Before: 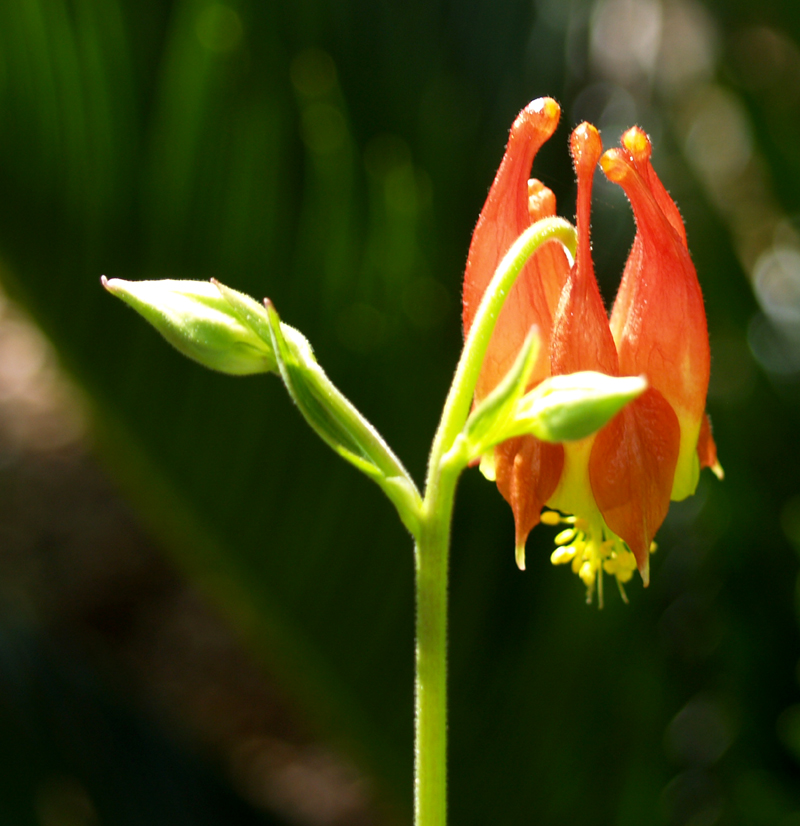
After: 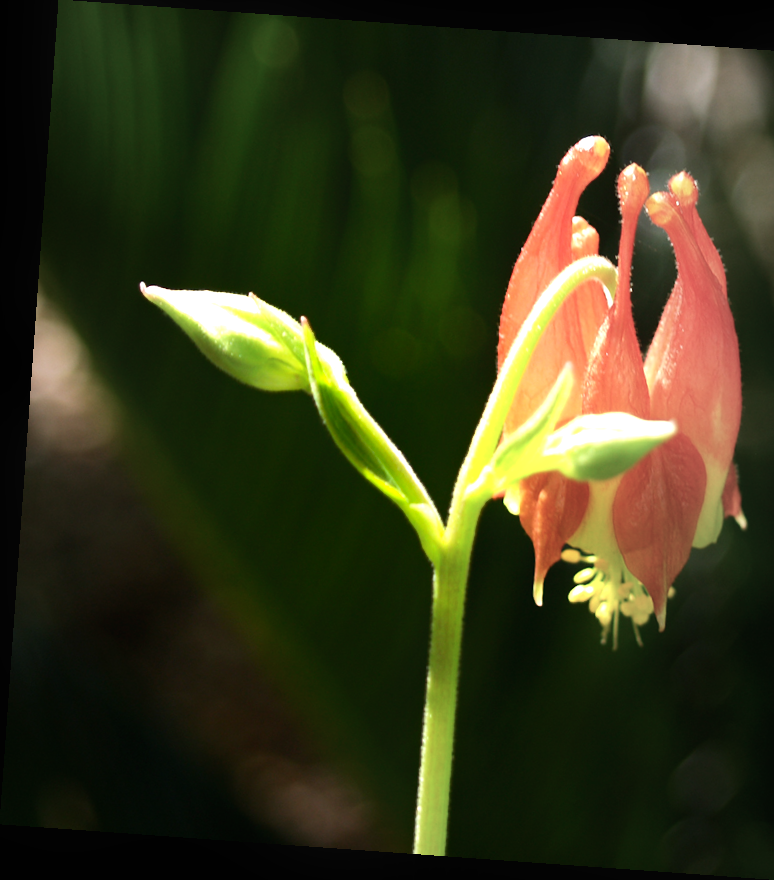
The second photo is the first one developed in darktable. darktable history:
tone equalizer: -8 EV -0.417 EV, -7 EV -0.389 EV, -6 EV -0.333 EV, -5 EV -0.222 EV, -3 EV 0.222 EV, -2 EV 0.333 EV, -1 EV 0.389 EV, +0 EV 0.417 EV, edges refinement/feathering 500, mask exposure compensation -1.57 EV, preserve details no
haze removal: compatibility mode true, adaptive false
crop: right 9.509%, bottom 0.031%
exposure: black level correction 0, exposure 0.3 EV, compensate highlight preservation false
contrast equalizer: y [[0.46, 0.454, 0.451, 0.451, 0.455, 0.46], [0.5 ×6], [0.5 ×6], [0 ×6], [0 ×6]]
rotate and perspective: rotation 4.1°, automatic cropping off
vignetting: fall-off start 18.21%, fall-off radius 137.95%, brightness -0.207, center (-0.078, 0.066), width/height ratio 0.62, shape 0.59
